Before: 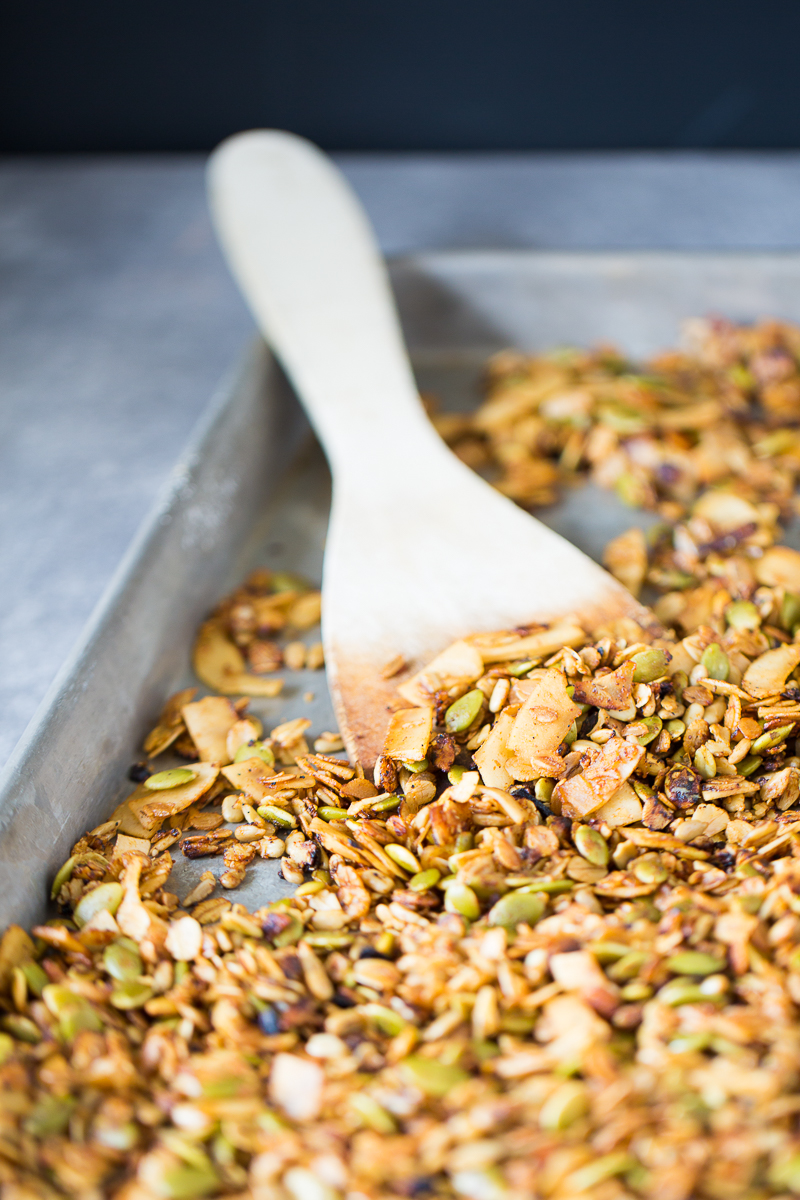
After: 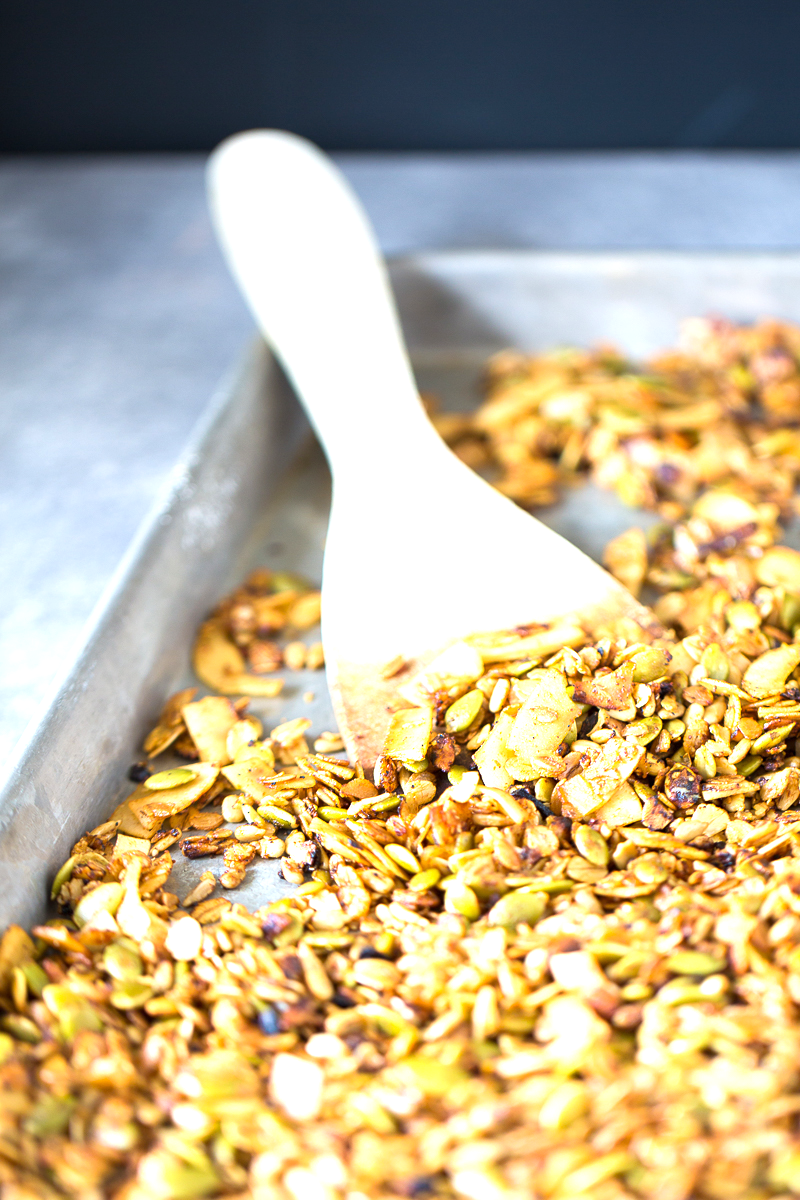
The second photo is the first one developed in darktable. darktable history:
exposure: exposure 0.799 EV, compensate highlight preservation false
